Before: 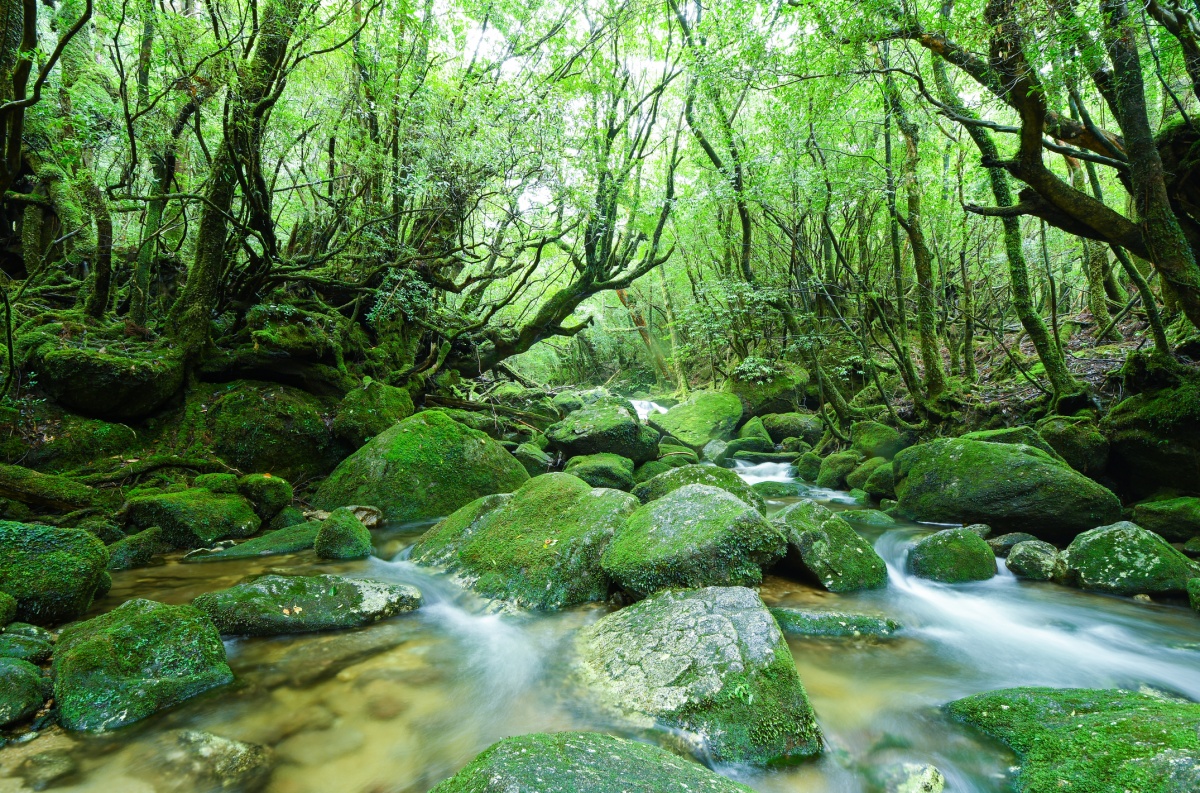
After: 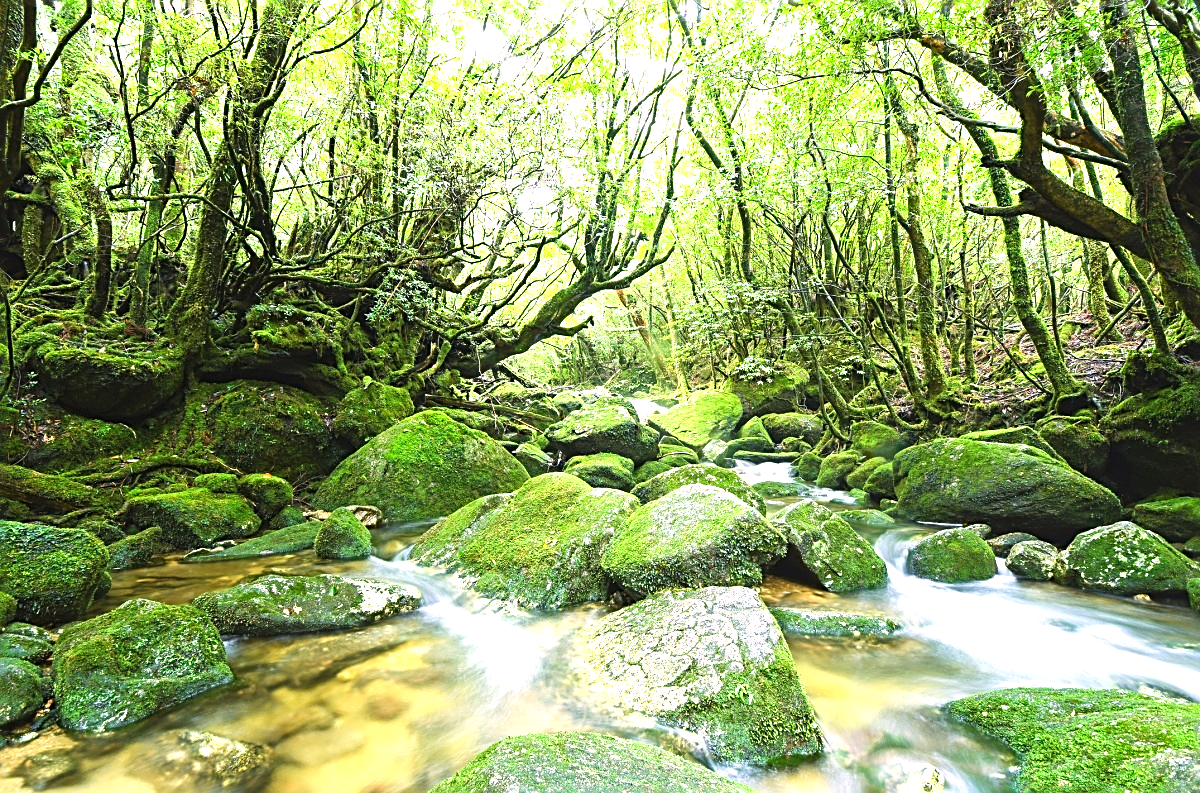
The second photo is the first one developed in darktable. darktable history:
exposure: black level correction -0.002, exposure 1.115 EV, compensate highlight preservation false
color correction: highlights a* 14.52, highlights b* 4.84
sharpen: radius 2.543, amount 0.636
